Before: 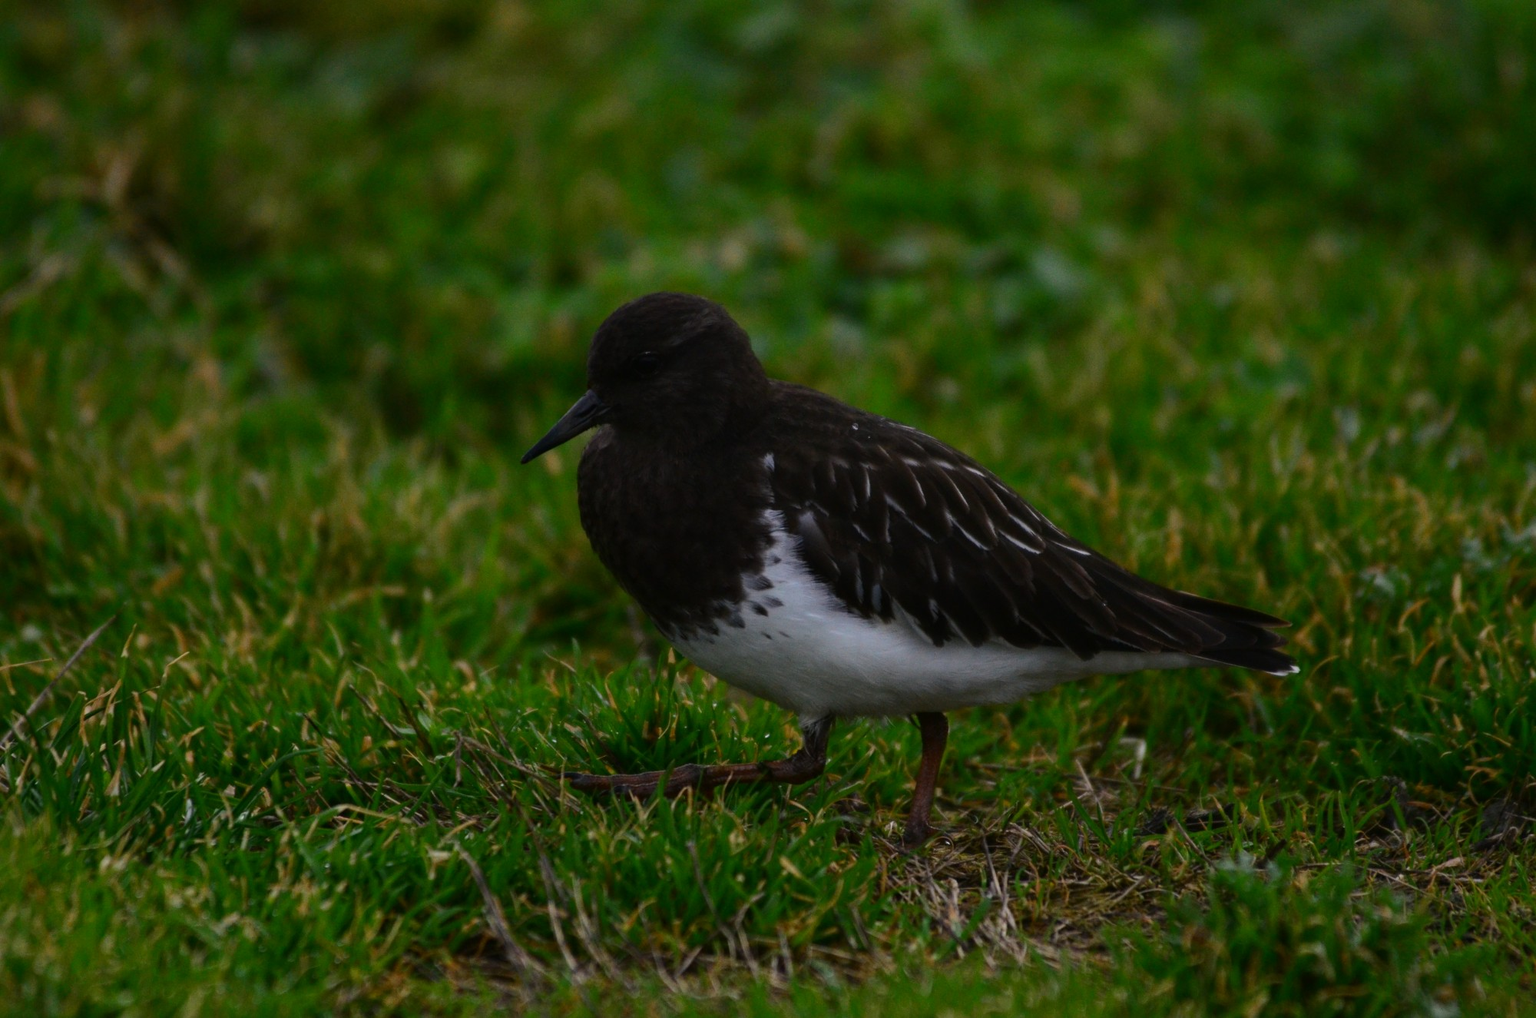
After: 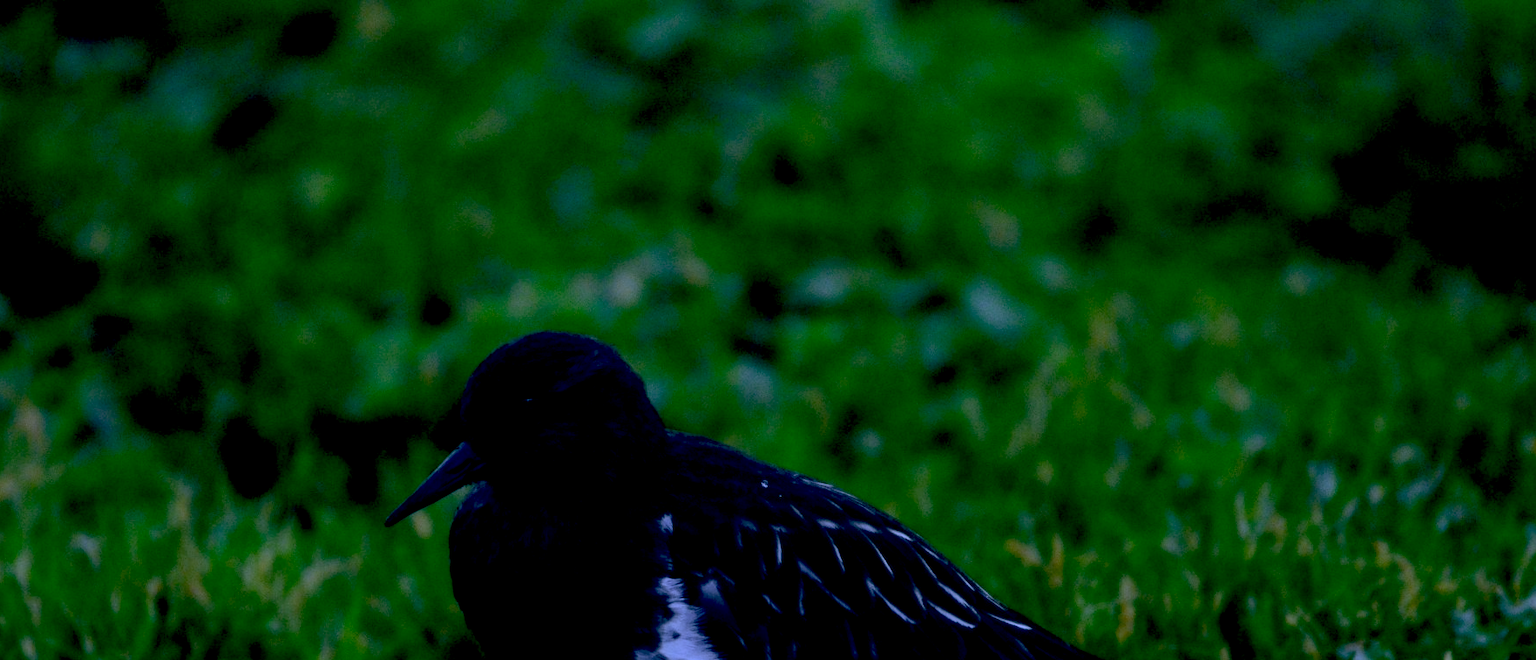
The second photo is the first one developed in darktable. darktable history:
color balance: lift [0.975, 0.993, 1, 1.015], gamma [1.1, 1, 1, 0.945], gain [1, 1.04, 1, 0.95]
contrast brightness saturation: saturation -0.05
white balance: red 0.766, blue 1.537
crop and rotate: left 11.812%, bottom 42.776%
